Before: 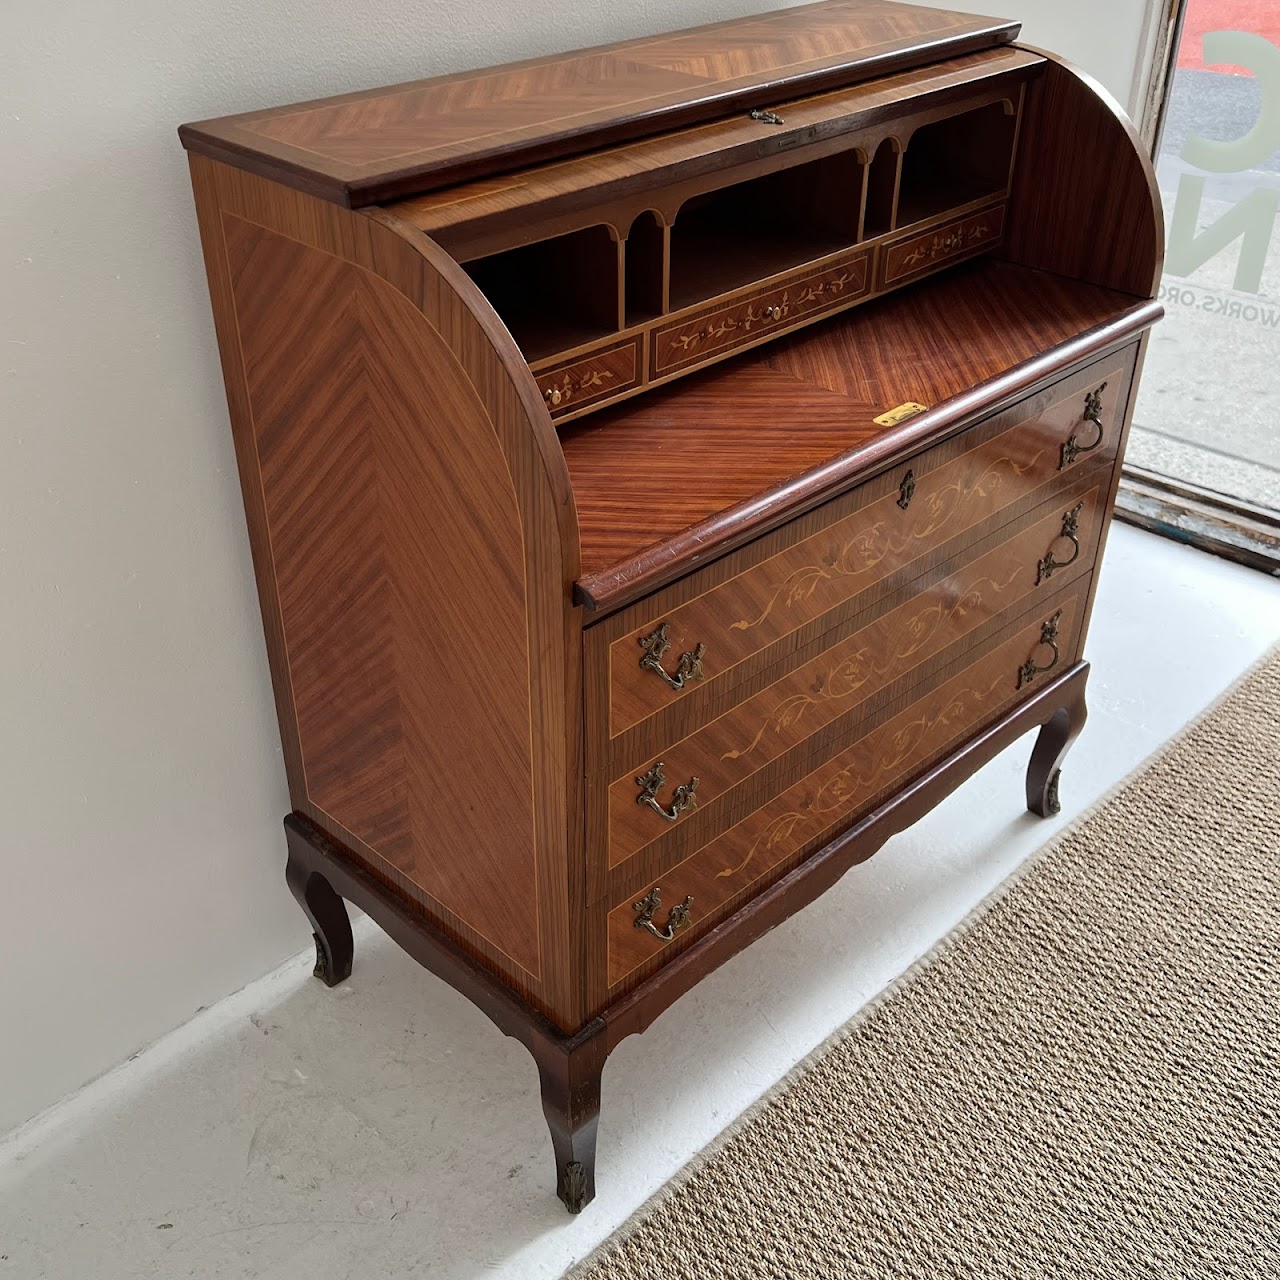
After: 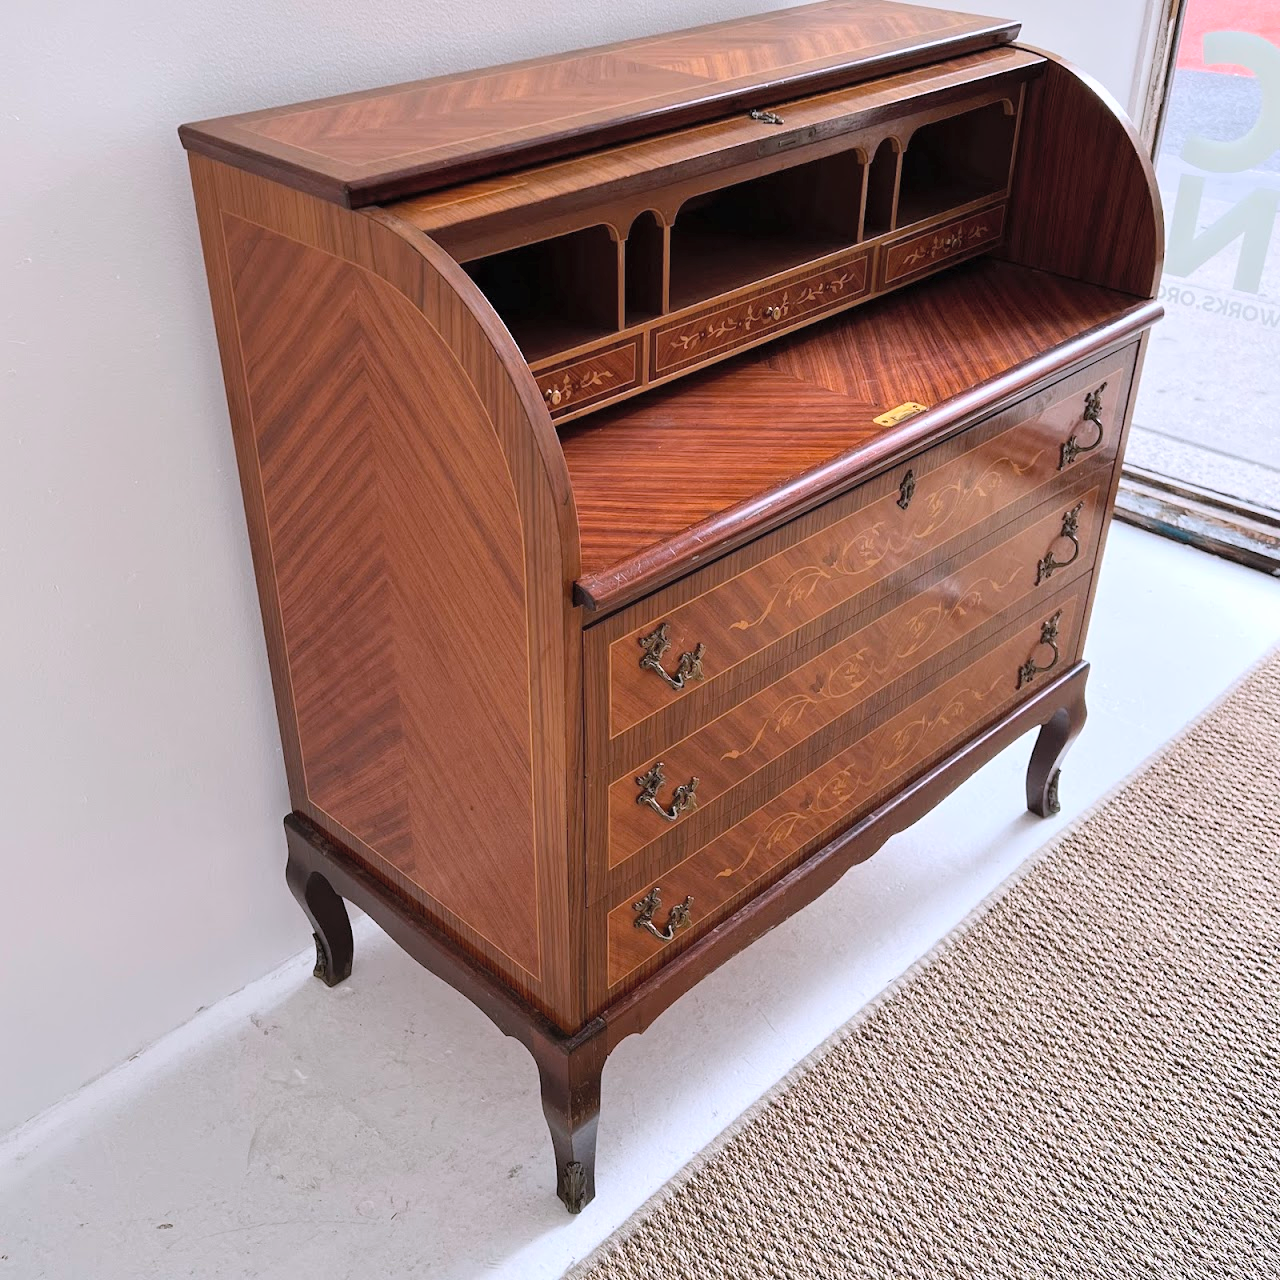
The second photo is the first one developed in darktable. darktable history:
white balance: red 1.004, blue 1.096
contrast brightness saturation: contrast 0.14, brightness 0.21
